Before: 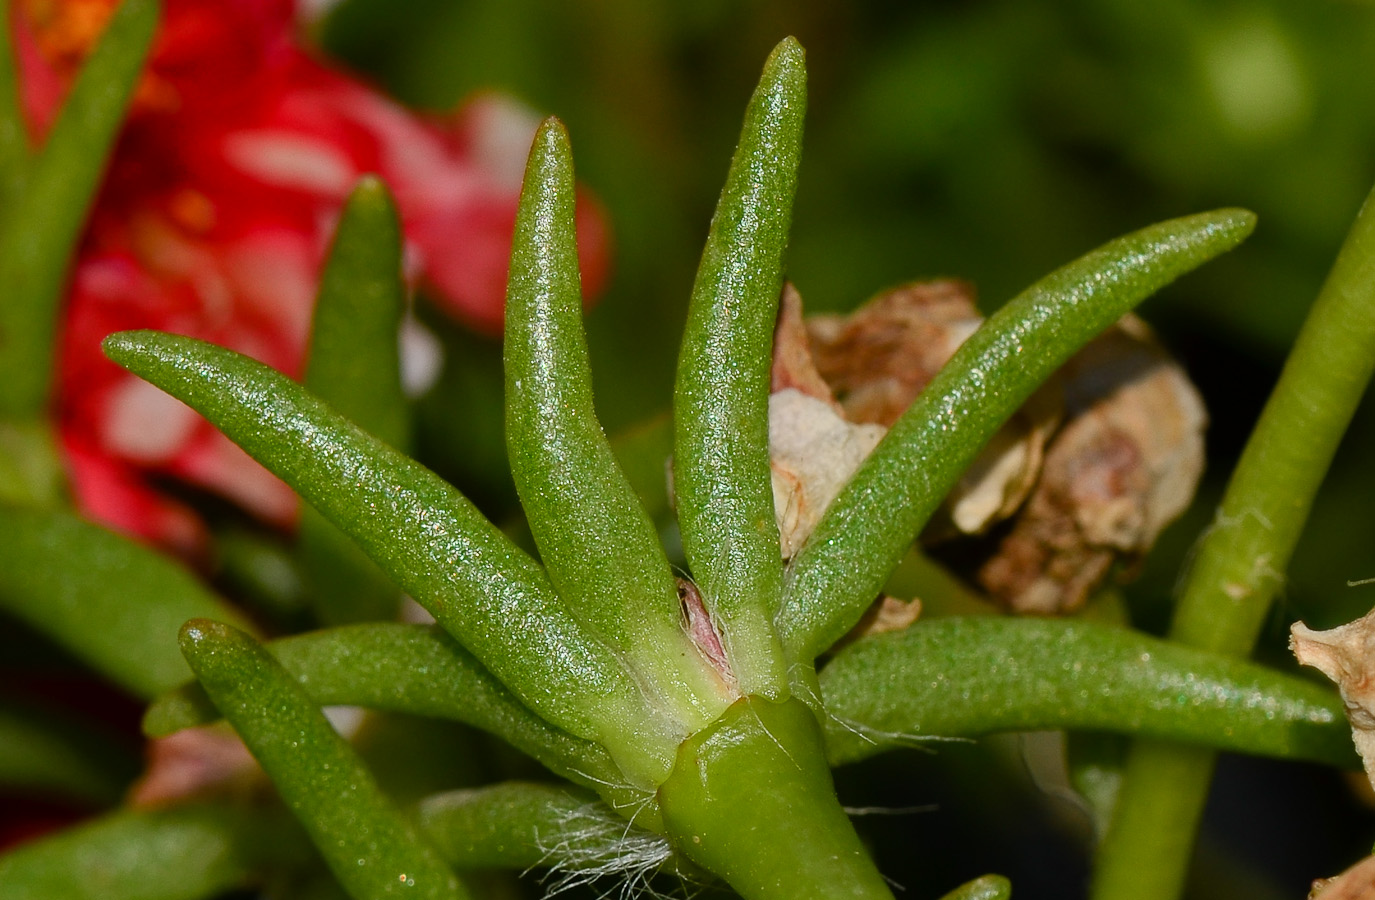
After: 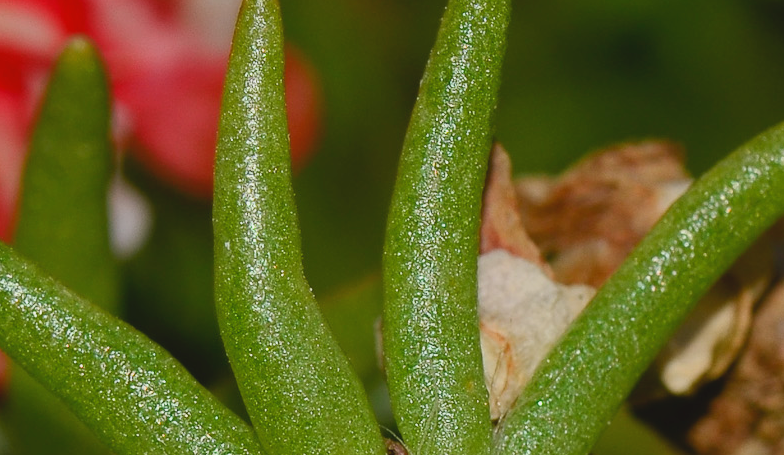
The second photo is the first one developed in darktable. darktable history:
contrast brightness saturation: contrast -0.112
crop: left 21.186%, top 15.458%, right 21.757%, bottom 33.877%
